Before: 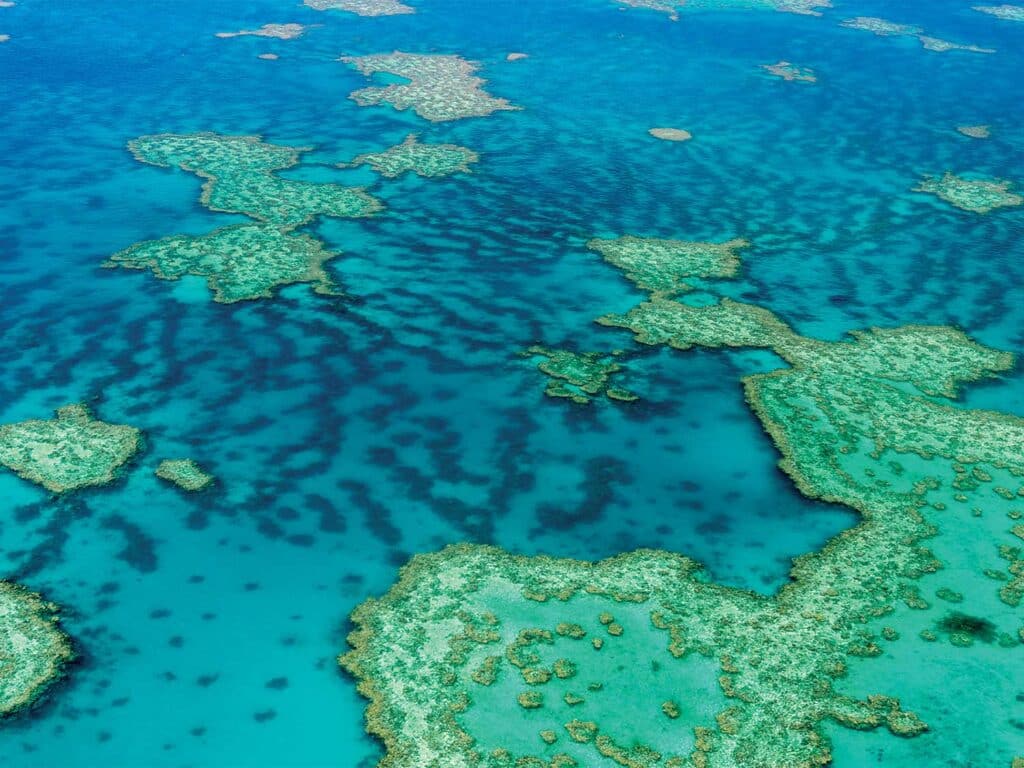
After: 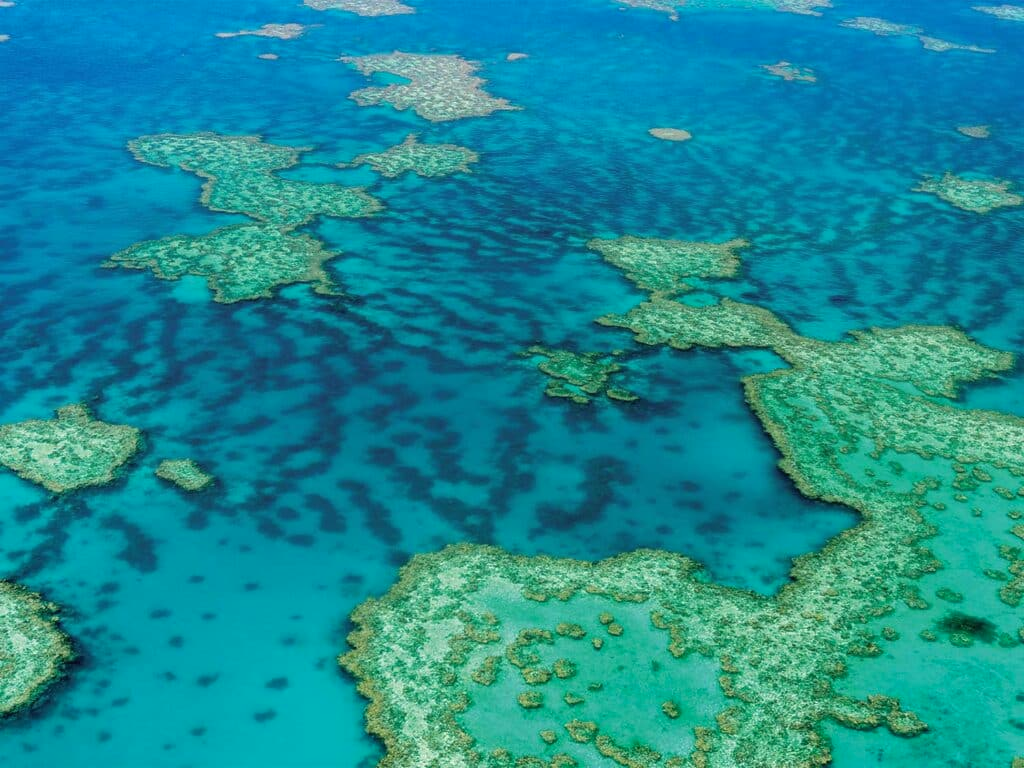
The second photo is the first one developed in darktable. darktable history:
local contrast: mode bilateral grid, contrast 100, coarseness 99, detail 91%, midtone range 0.2
shadows and highlights: radius 135.52, soften with gaussian
